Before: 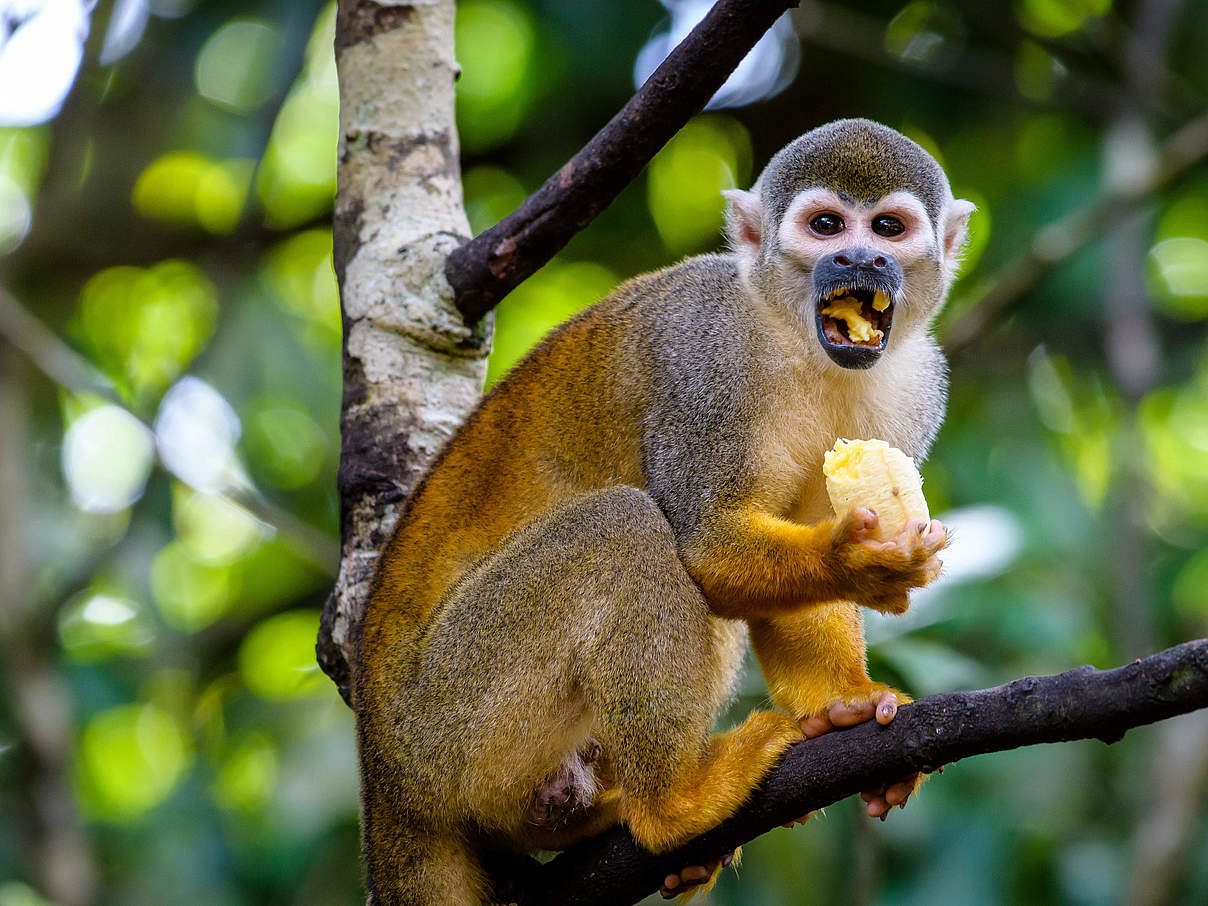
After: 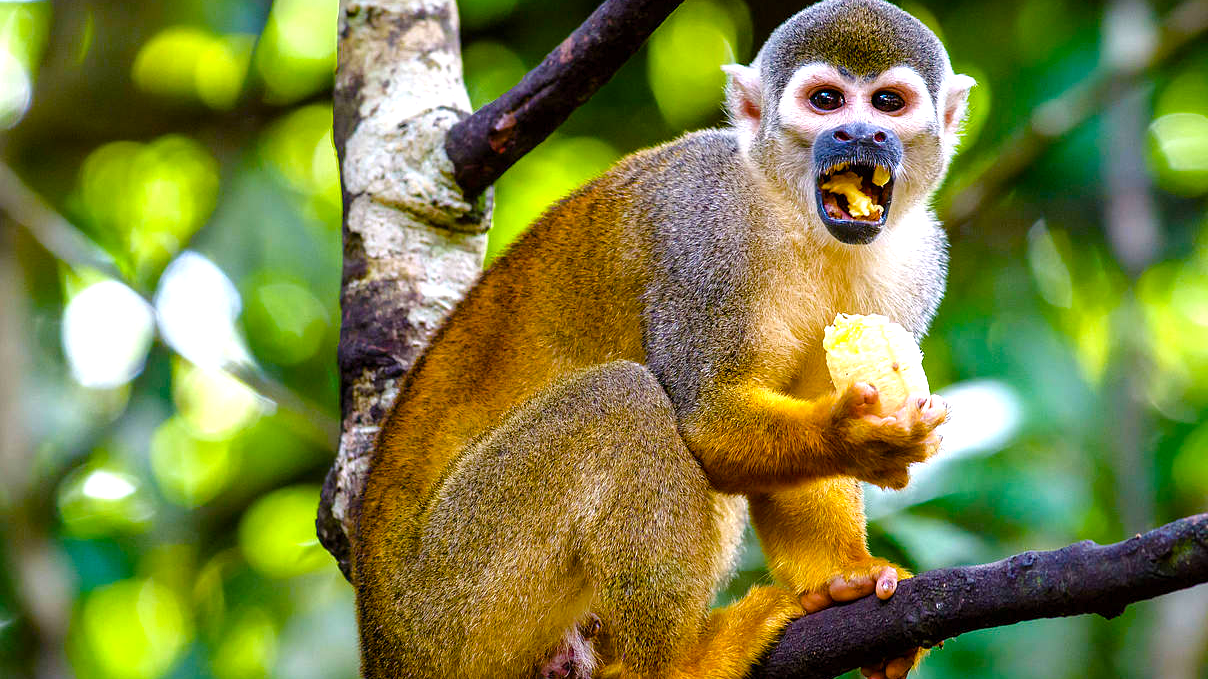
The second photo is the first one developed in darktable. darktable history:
color balance rgb: linear chroma grading › shadows -2.2%, linear chroma grading › highlights -15%, linear chroma grading › global chroma -10%, linear chroma grading › mid-tones -10%, perceptual saturation grading › global saturation 45%, perceptual saturation grading › highlights -50%, perceptual saturation grading › shadows 30%, perceptual brilliance grading › global brilliance 18%, global vibrance 45%
crop: top 13.819%, bottom 11.169%
